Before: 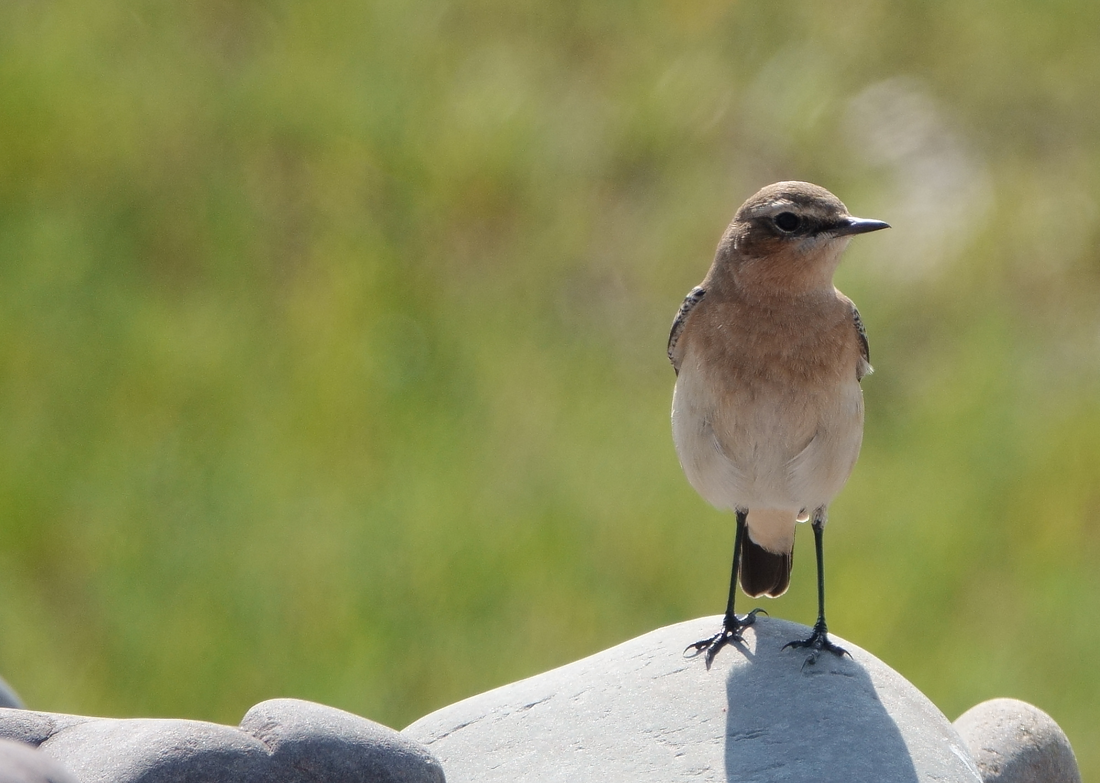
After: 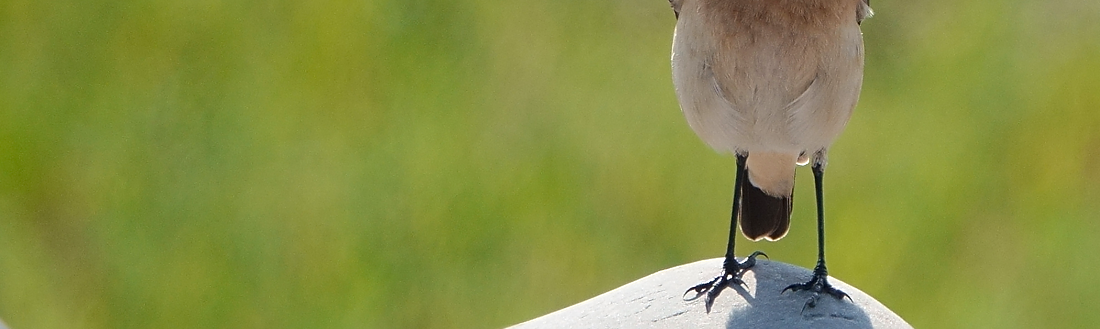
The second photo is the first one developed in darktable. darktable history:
crop: top 45.673%, bottom 12.277%
contrast brightness saturation: contrast 0.036, saturation 0.155
sharpen: on, module defaults
